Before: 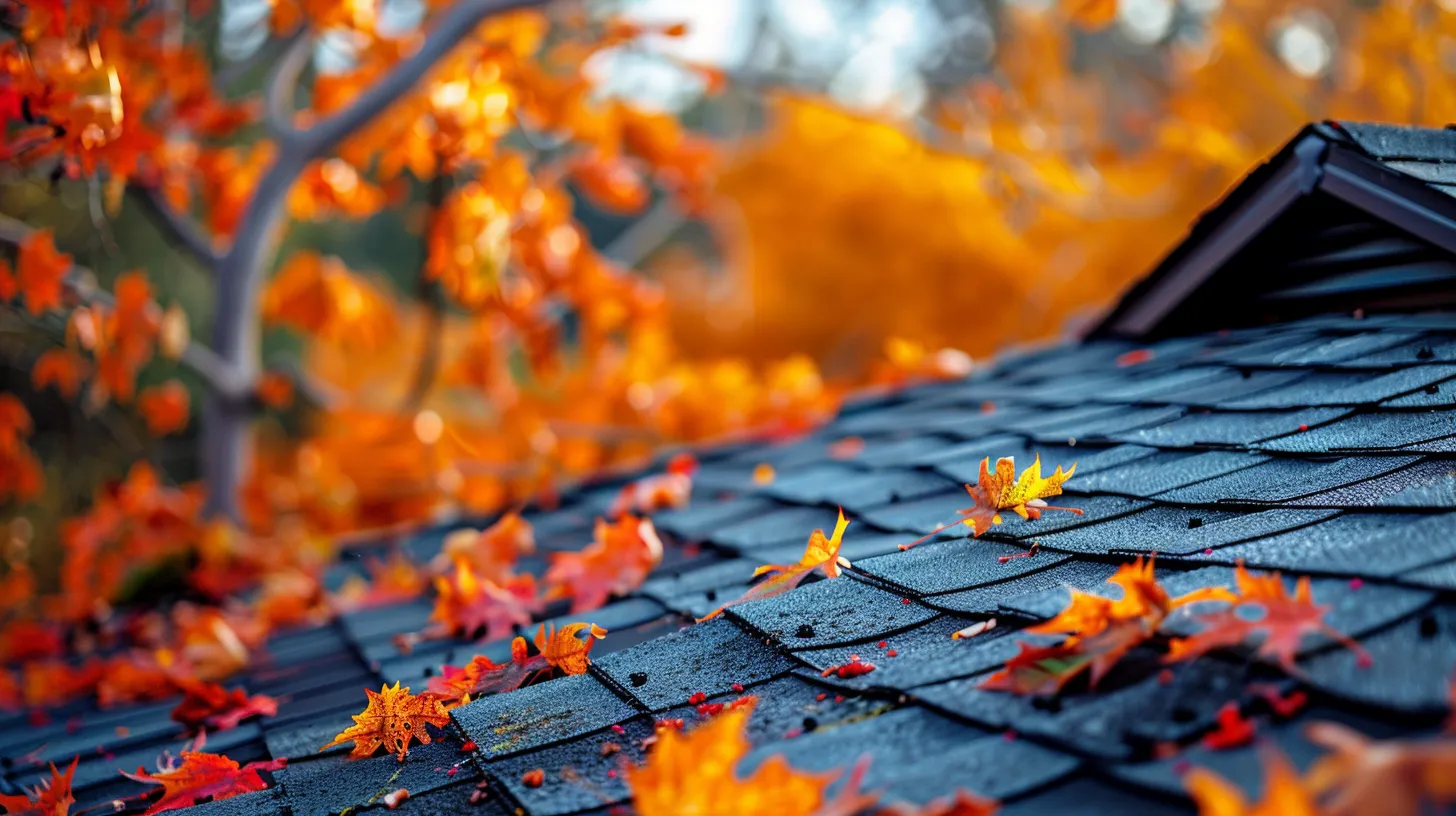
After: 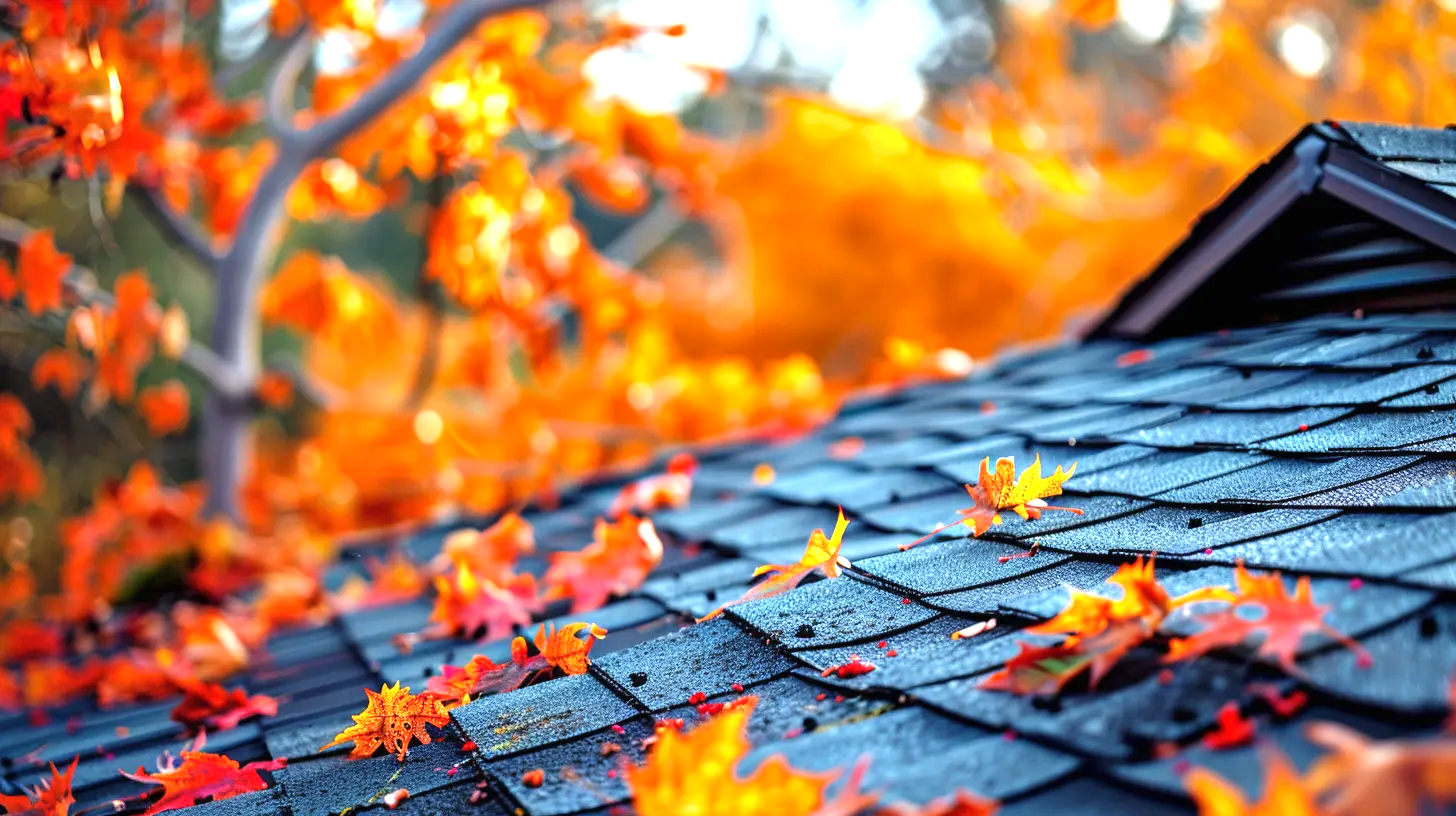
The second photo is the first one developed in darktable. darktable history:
shadows and highlights: shadows 31.87, highlights -32.1, soften with gaussian
exposure: black level correction 0, exposure 1.001 EV, compensate highlight preservation false
